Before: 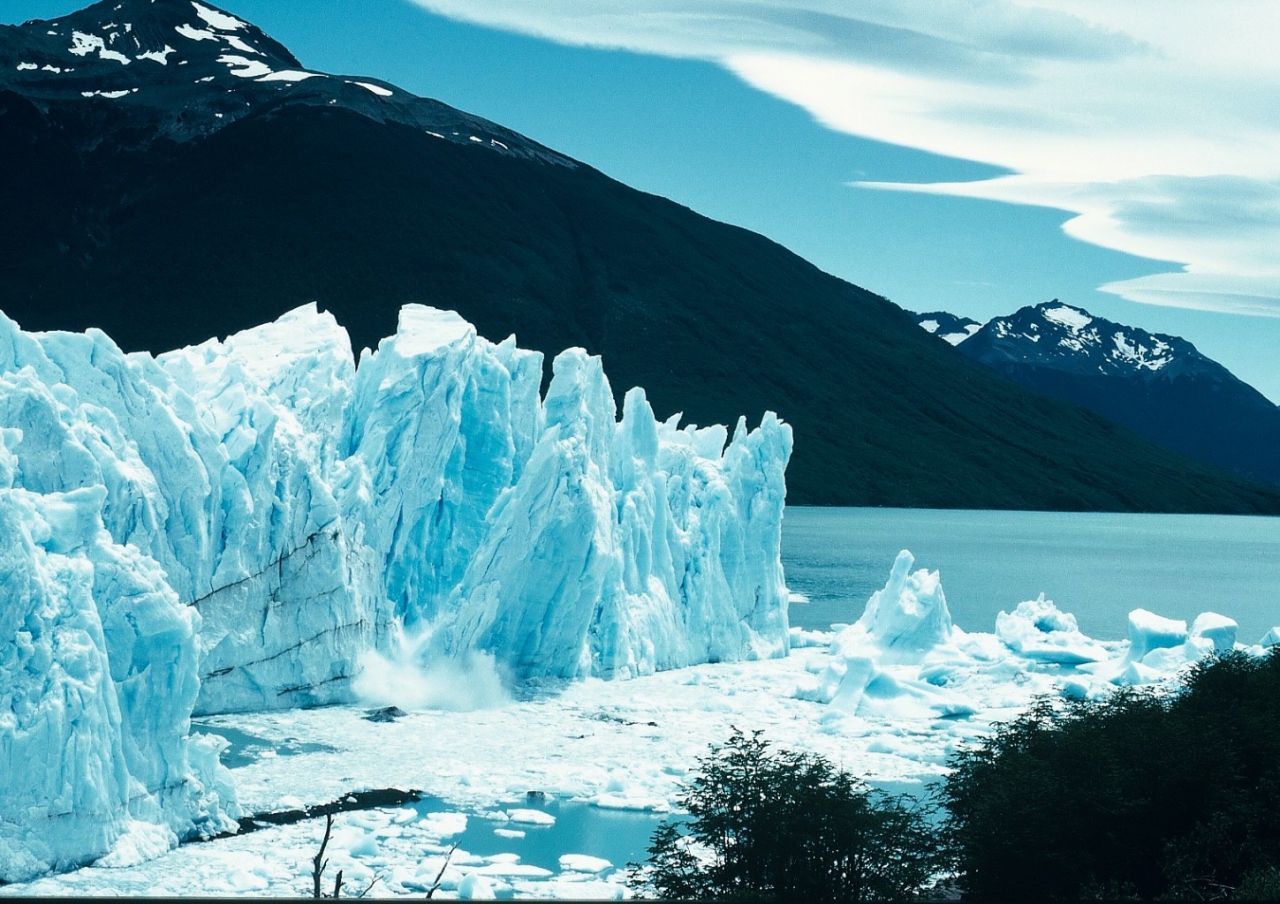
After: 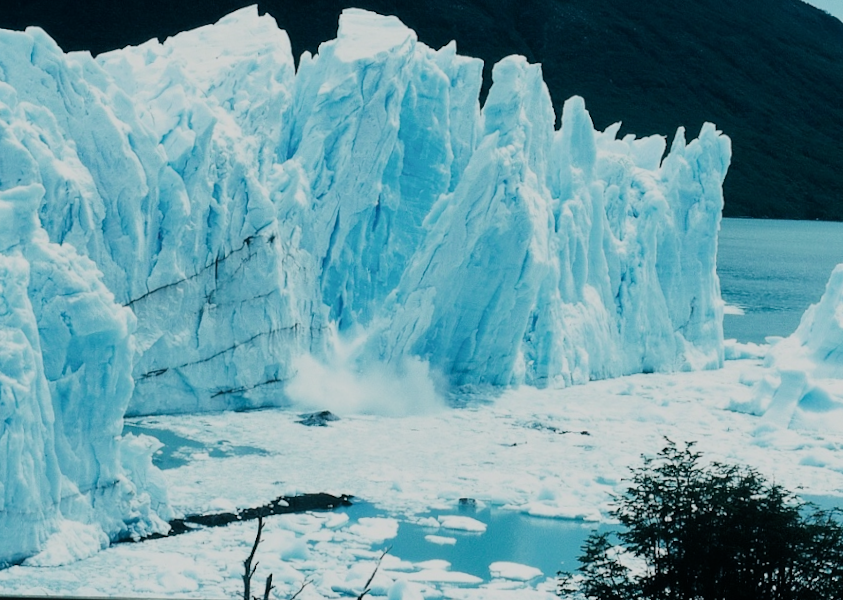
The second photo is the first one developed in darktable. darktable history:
crop and rotate: angle -1.08°, left 3.673%, top 31.817%, right 28.698%
filmic rgb: black relative exposure -7.65 EV, white relative exposure 4.56 EV, hardness 3.61
